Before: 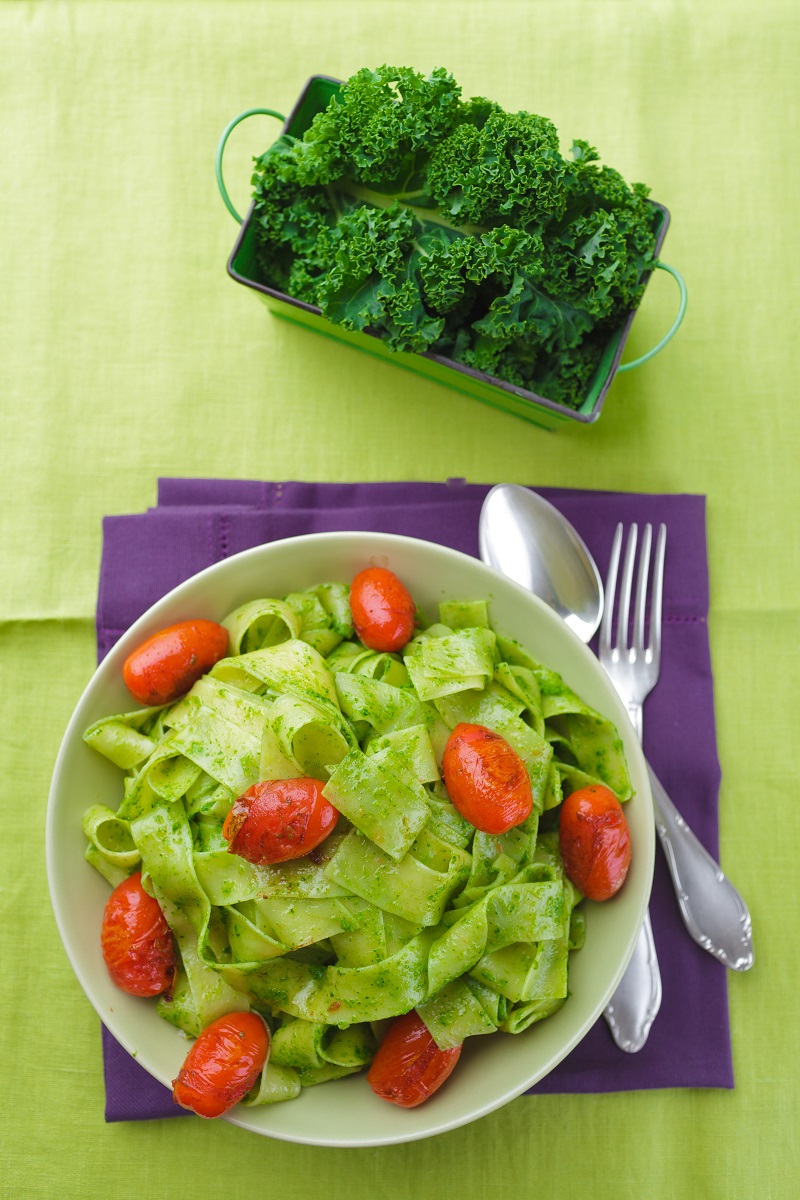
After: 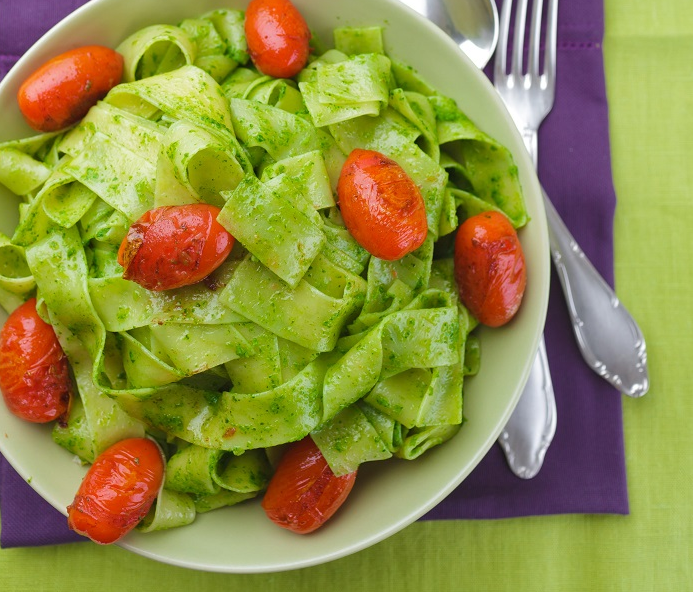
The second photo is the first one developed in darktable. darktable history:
crop and rotate: left 13.296%, top 47.913%, bottom 2.745%
exposure: compensate highlight preservation false
